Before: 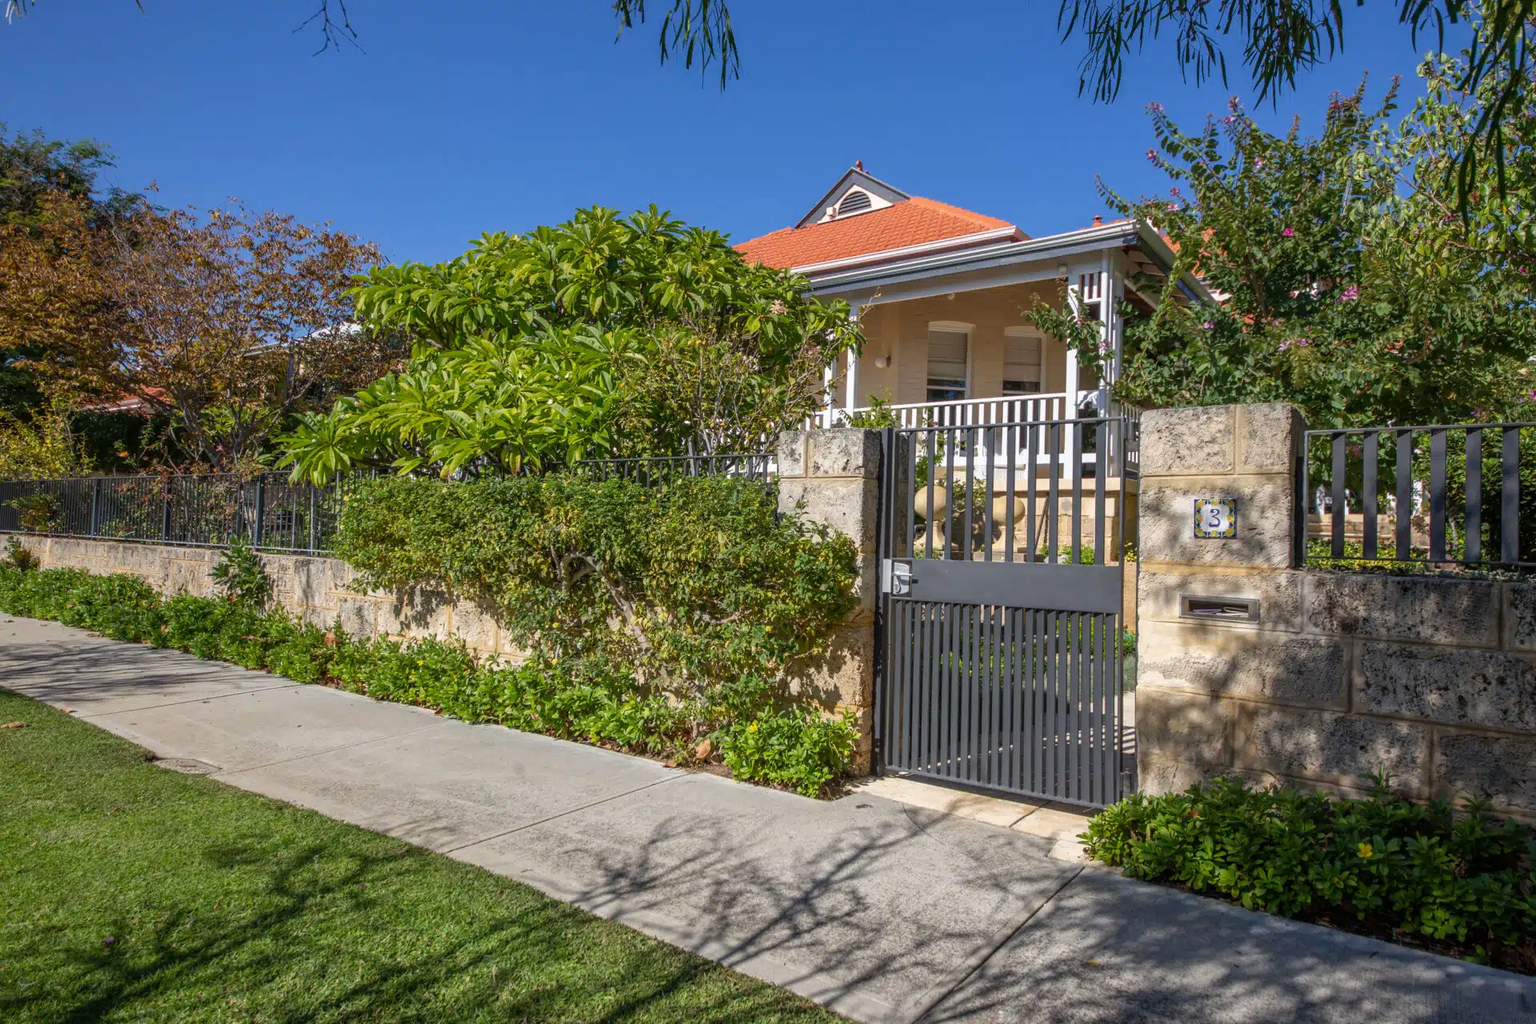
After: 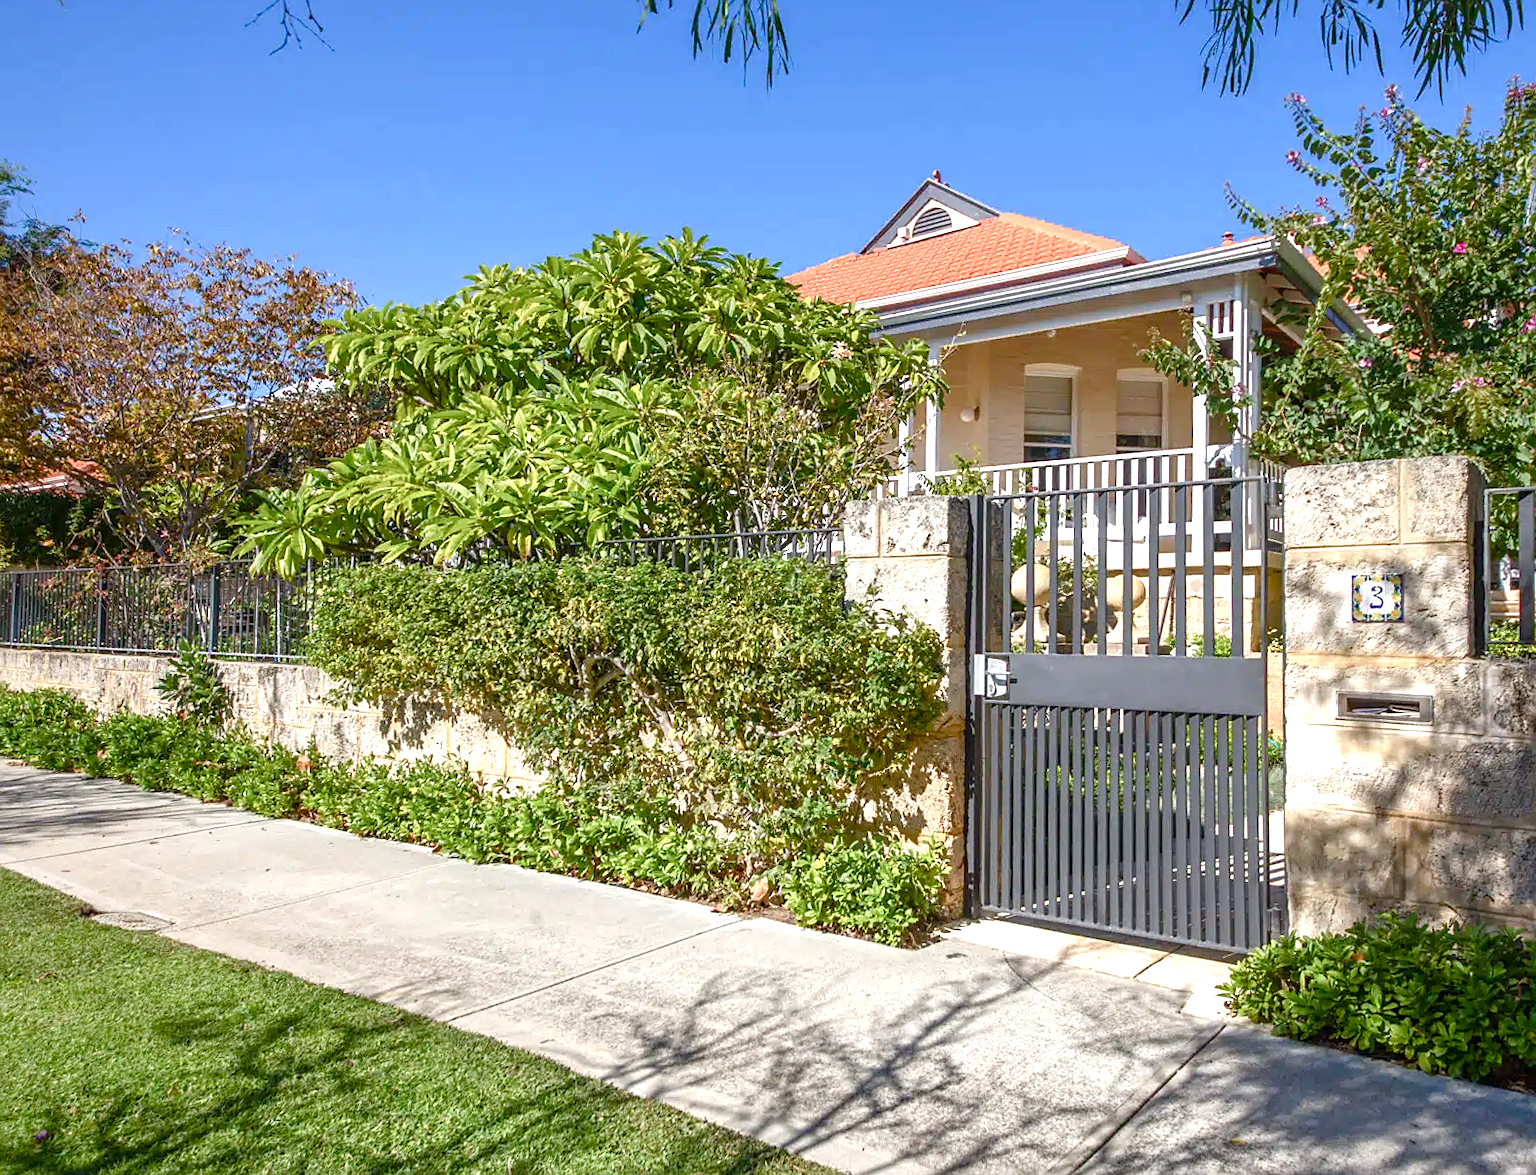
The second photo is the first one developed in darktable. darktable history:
sharpen: radius 1.864, amount 0.398, threshold 1.271
exposure: black level correction 0, exposure 0.9 EV, compensate highlight preservation false
color balance rgb: perceptual saturation grading › global saturation 20%, perceptual saturation grading › highlights -50%, perceptual saturation grading › shadows 30%
crop and rotate: angle 1°, left 4.281%, top 0.642%, right 11.383%, bottom 2.486%
